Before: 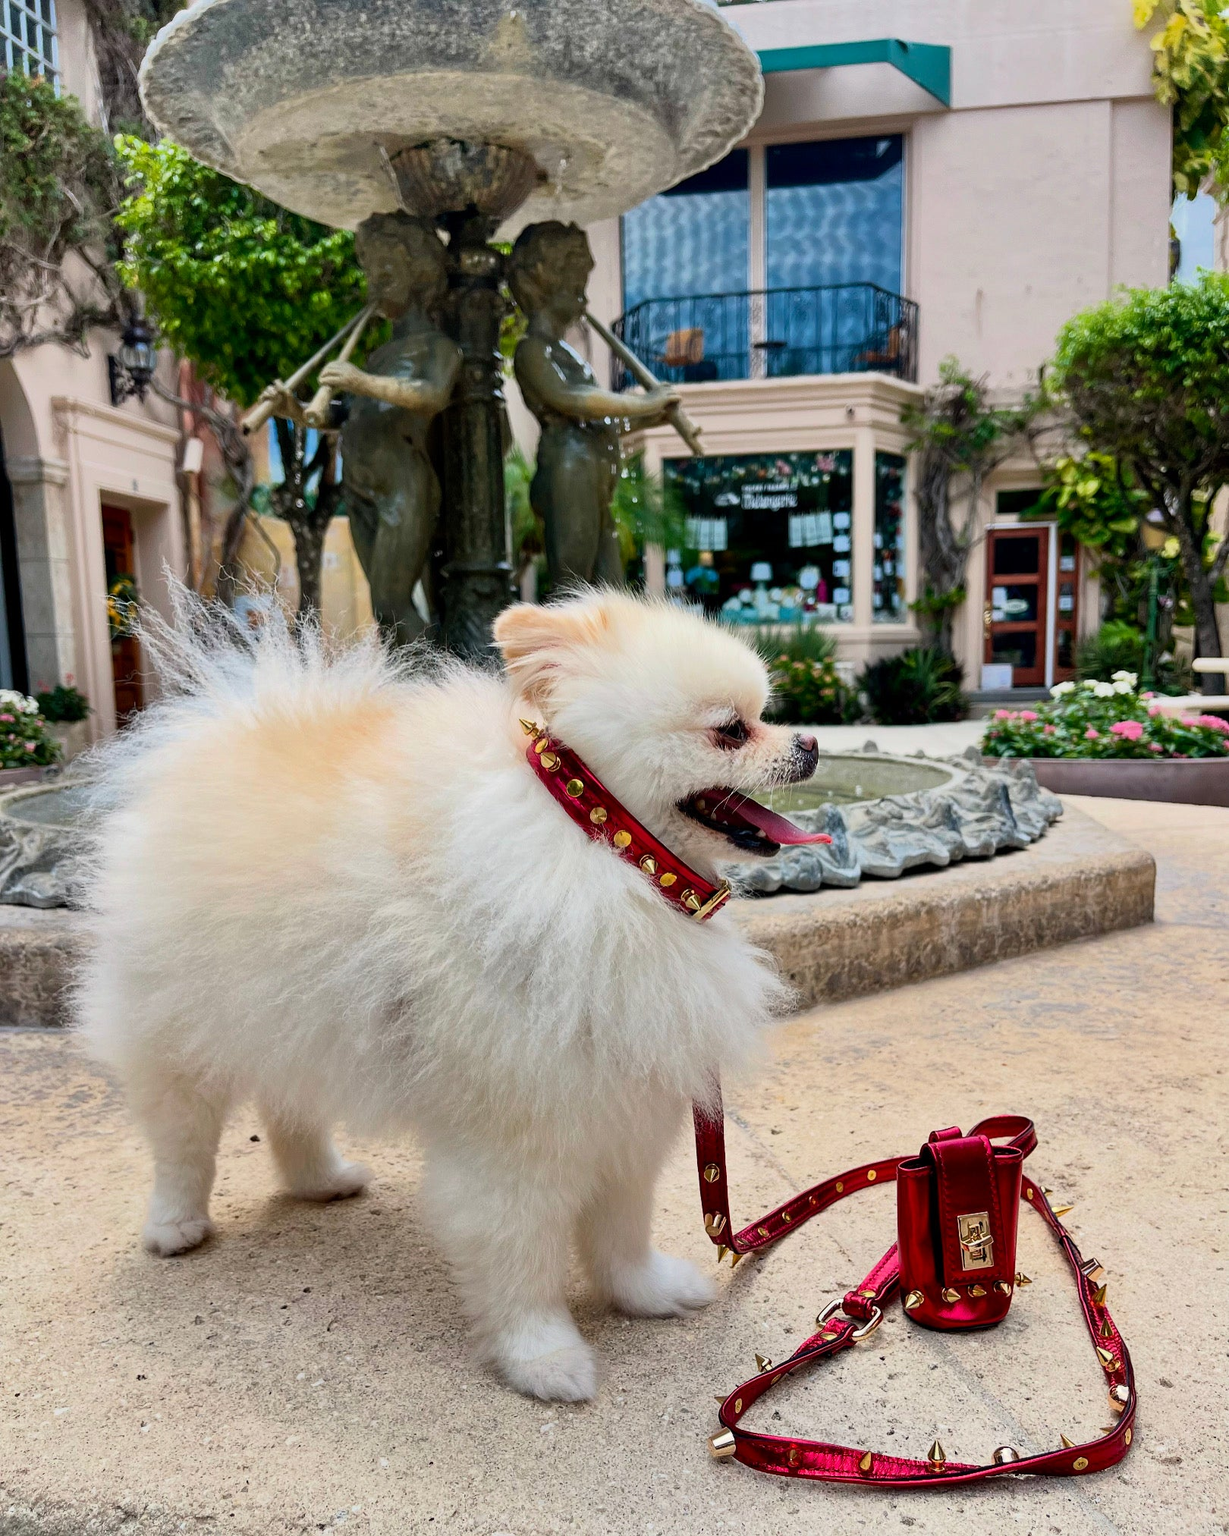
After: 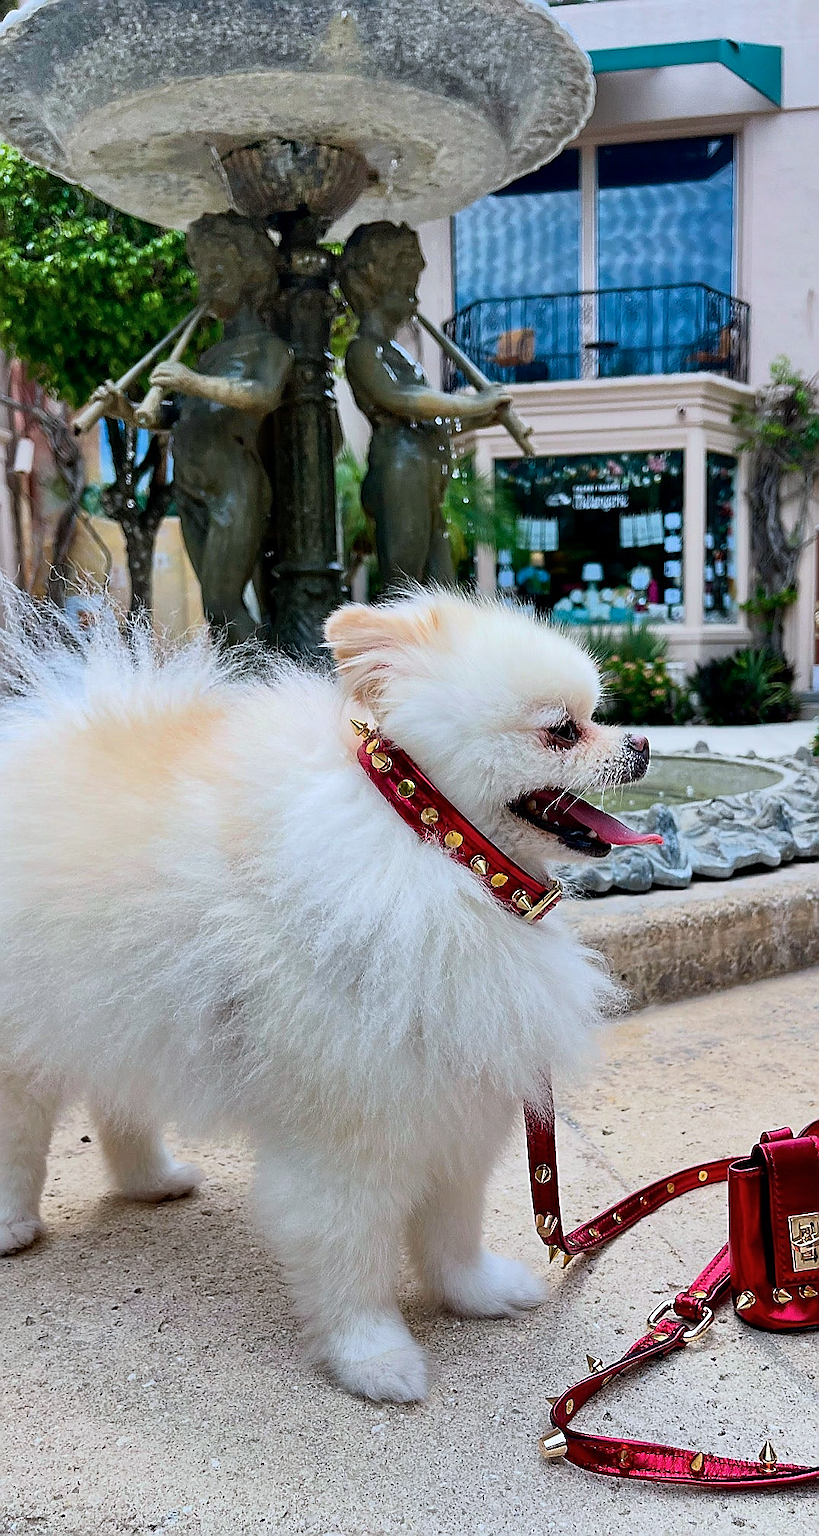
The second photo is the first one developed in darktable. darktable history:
color calibration: x 0.37, y 0.382, temperature 4318.17 K
sharpen: radius 1.393, amount 1.247, threshold 0.835
crop and rotate: left 13.81%, right 19.475%
